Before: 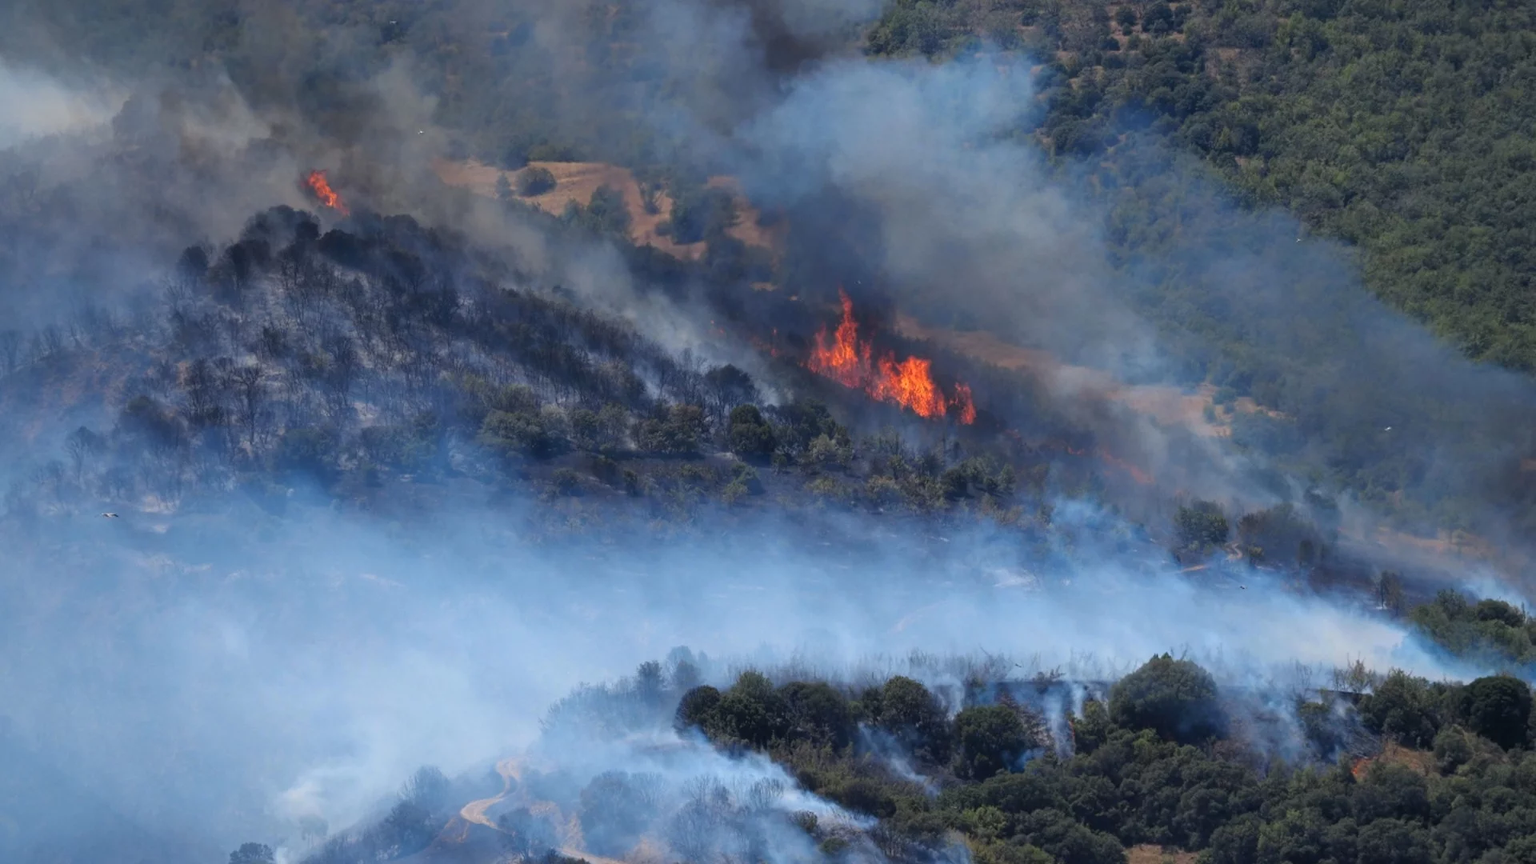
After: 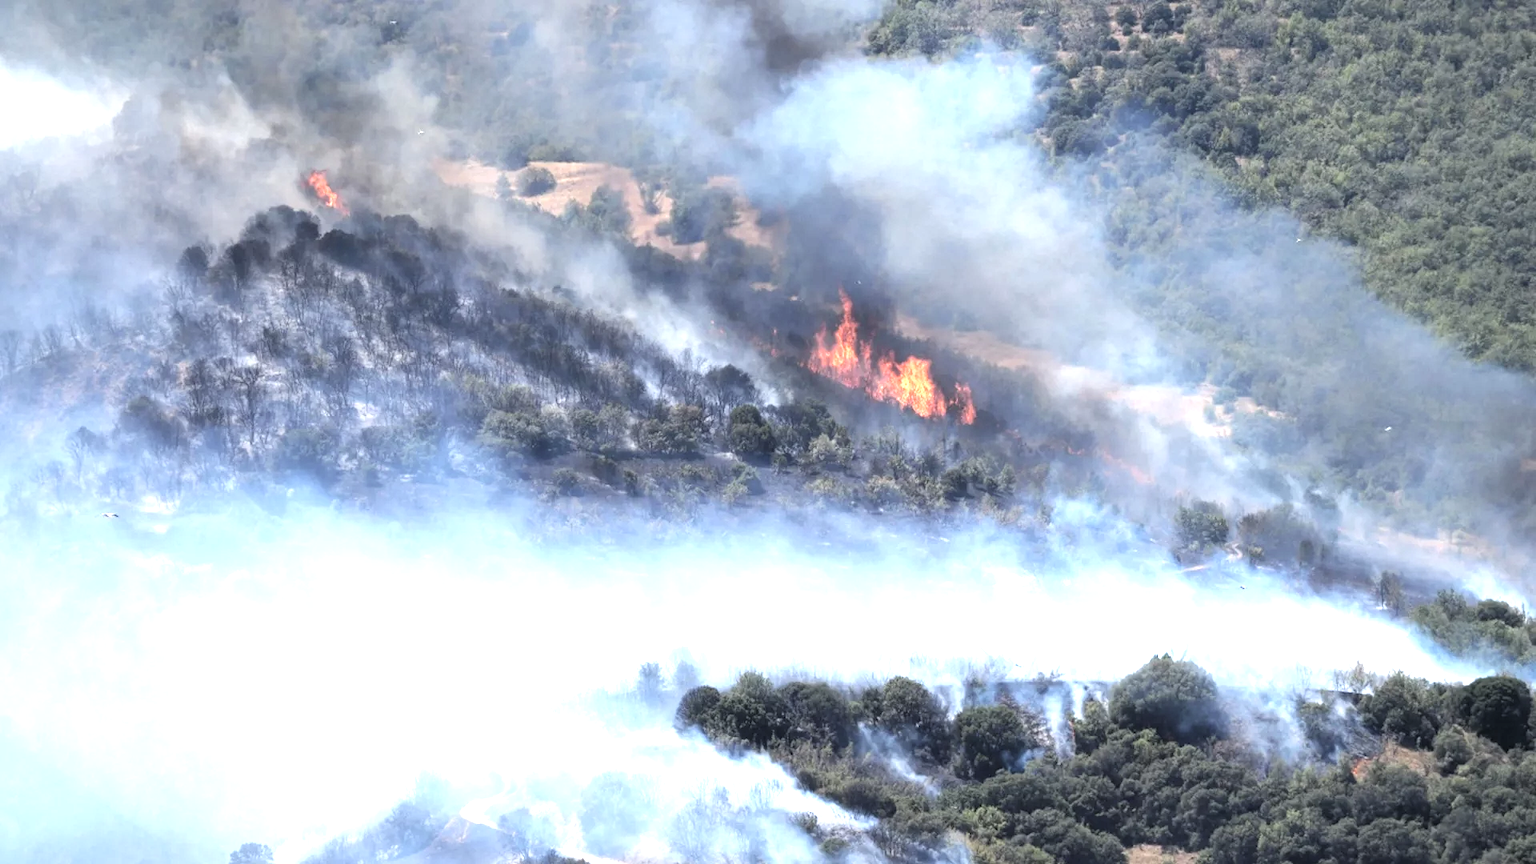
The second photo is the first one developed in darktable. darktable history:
exposure: exposure 1.206 EV, compensate exposure bias true, compensate highlight preservation false
contrast brightness saturation: contrast 0.098, saturation -0.355
tone equalizer: -8 EV -0.71 EV, -7 EV -0.716 EV, -6 EV -0.596 EV, -5 EV -0.378 EV, -3 EV 0.383 EV, -2 EV 0.6 EV, -1 EV 0.697 EV, +0 EV 0.724 EV
